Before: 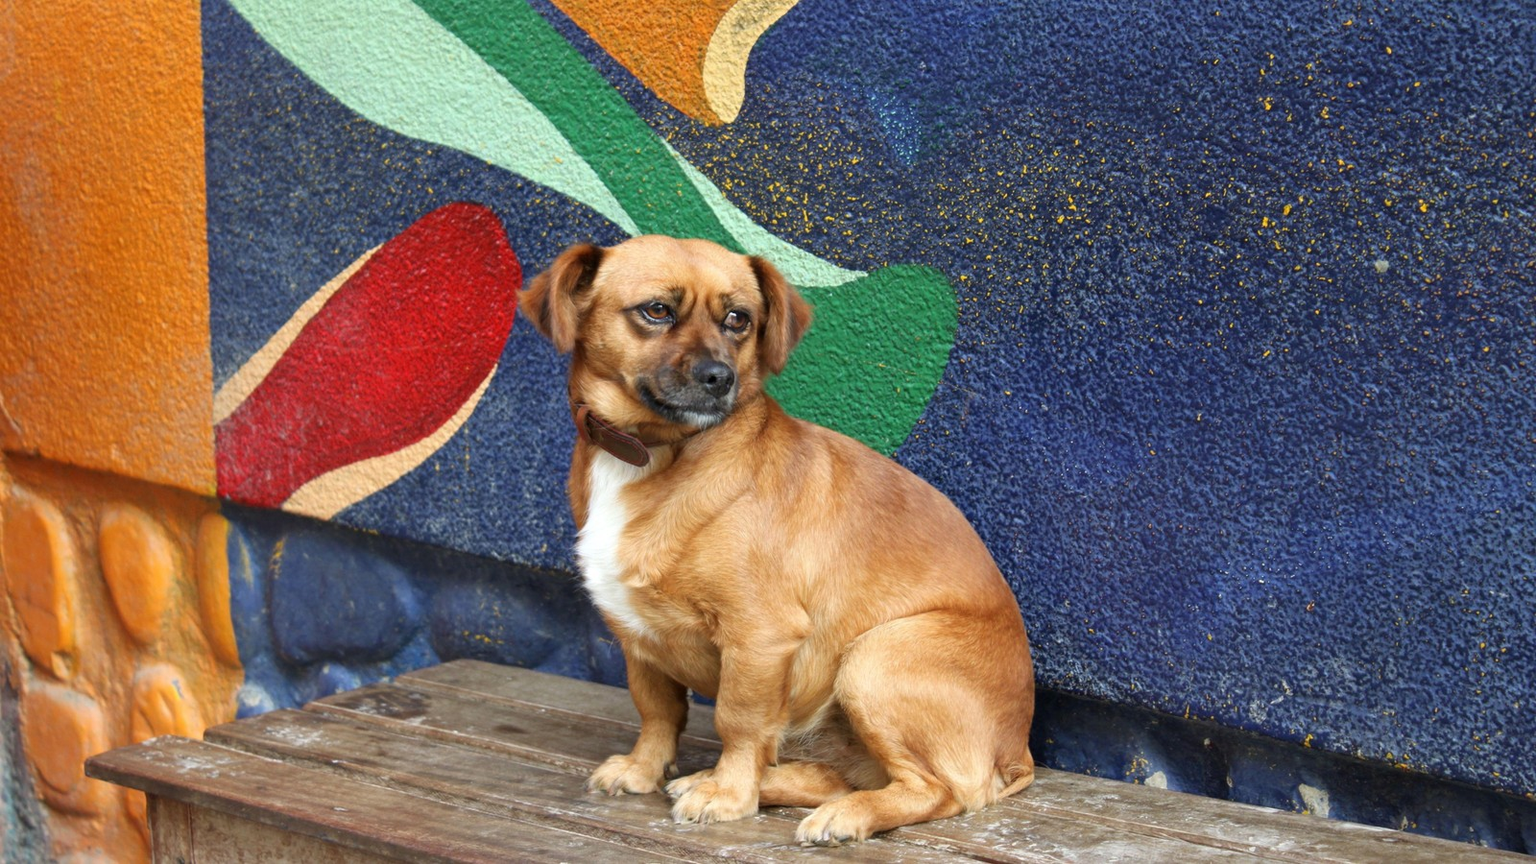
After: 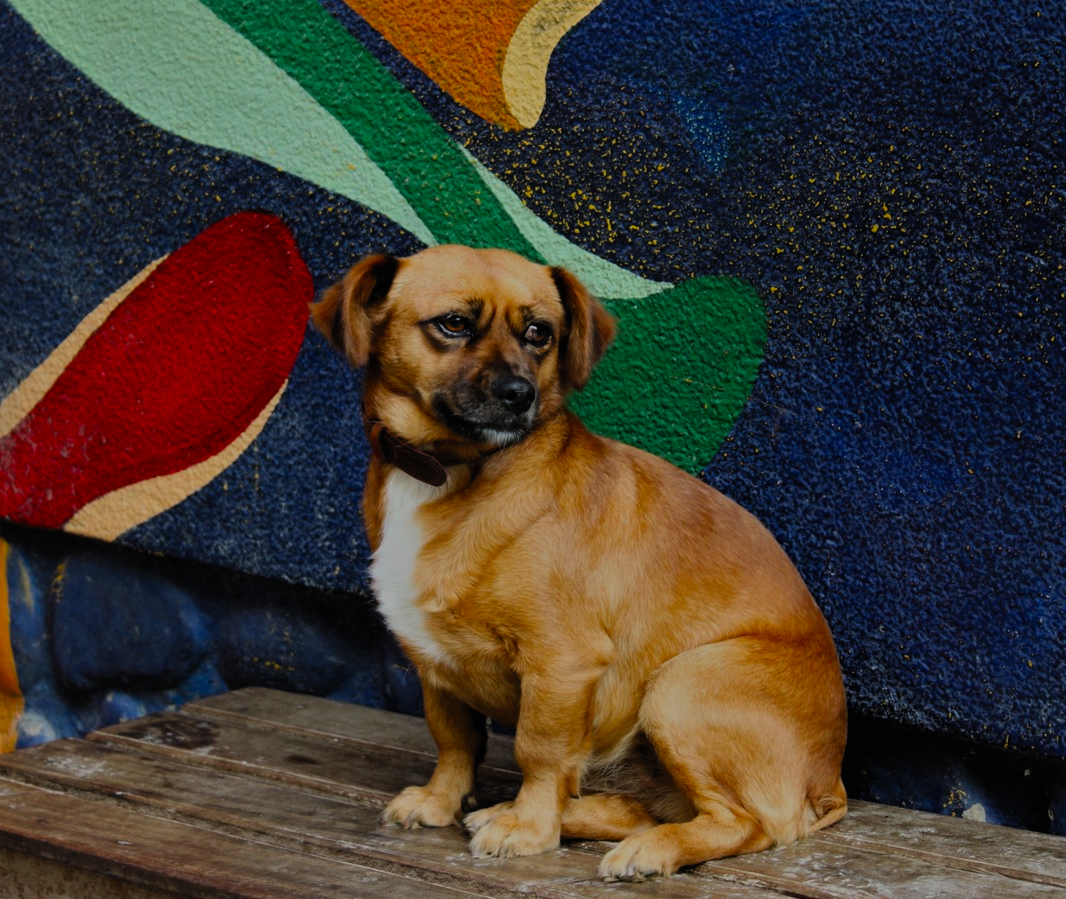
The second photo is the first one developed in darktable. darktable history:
crop and rotate: left 14.385%, right 18.948%
tone equalizer: -8 EV -2 EV, -7 EV -2 EV, -6 EV -2 EV, -5 EV -2 EV, -4 EV -2 EV, -3 EV -2 EV, -2 EV -2 EV, -1 EV -1.63 EV, +0 EV -2 EV
filmic rgb: black relative exposure -7.75 EV, white relative exposure 4.4 EV, threshold 3 EV, hardness 3.76, latitude 38.11%, contrast 0.966, highlights saturation mix 10%, shadows ↔ highlights balance 4.59%, color science v4 (2020), enable highlight reconstruction true
contrast brightness saturation: contrast 0.2, brightness 0.16, saturation 0.22
